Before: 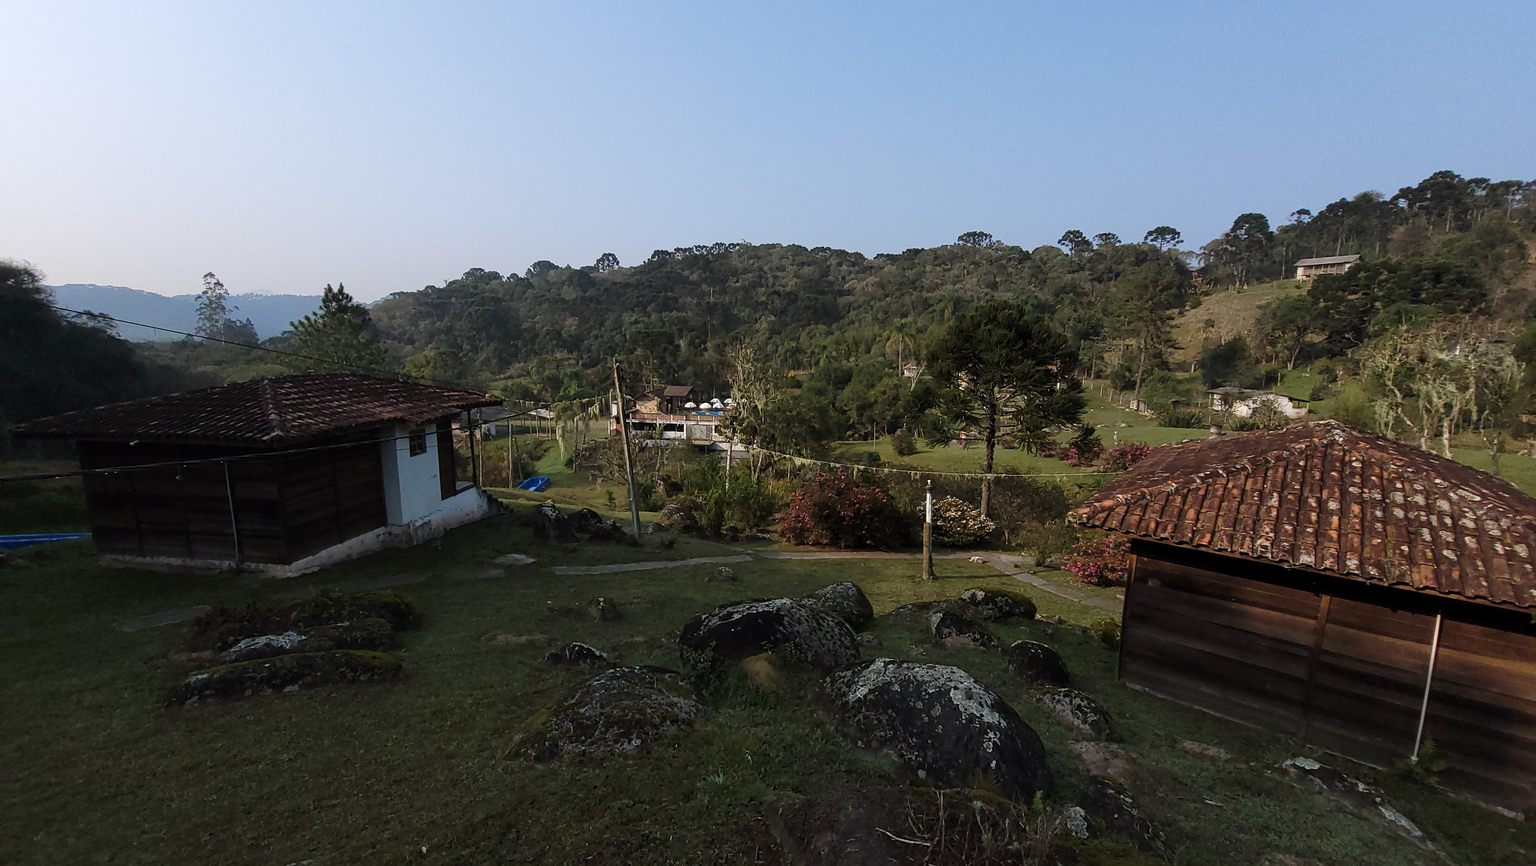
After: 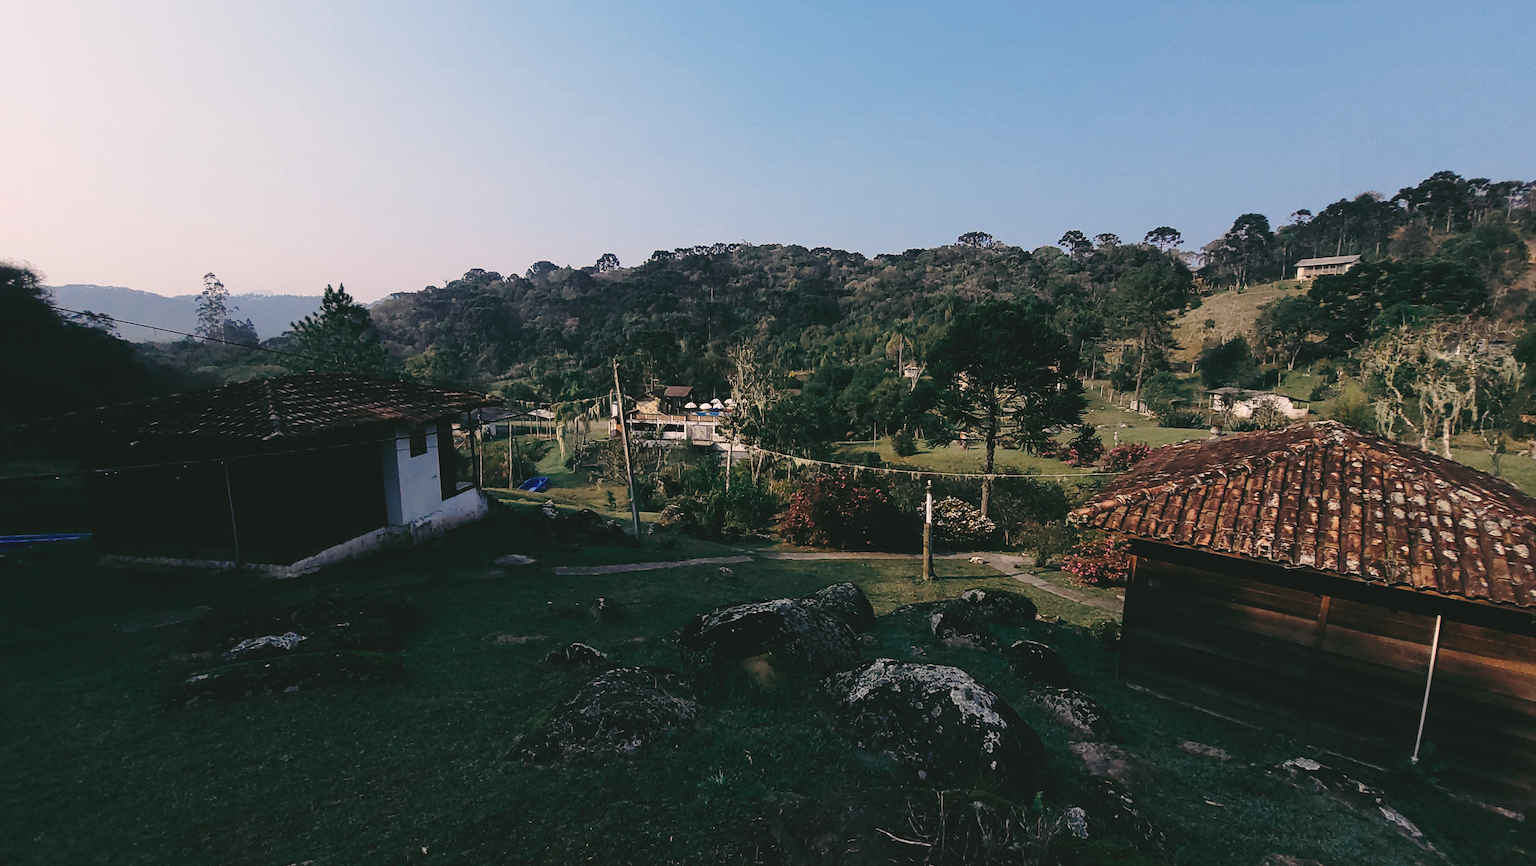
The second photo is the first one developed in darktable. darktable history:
tone curve: curves: ch0 [(0, 0) (0.003, 0.085) (0.011, 0.086) (0.025, 0.086) (0.044, 0.088) (0.069, 0.093) (0.1, 0.102) (0.136, 0.12) (0.177, 0.157) (0.224, 0.203) (0.277, 0.277) (0.335, 0.36) (0.399, 0.463) (0.468, 0.559) (0.543, 0.626) (0.623, 0.703) (0.709, 0.789) (0.801, 0.869) (0.898, 0.927) (1, 1)], preserve colors none
color look up table: target L [91.11, 90.48, 80.86, 71.19, 60.92, 62.44, 45.01, 39.42, 39.72, 14.58, 200.92, 94.66, 84.16, 74.92, 67.38, 67.15, 66.15, 56.29, 52.43, 53.39, 42.75, 38.42, 26.92, 22.68, 5.897, 89.18, 83.11, 82.94, 69.39, 64.73, 81.4, 51.37, 67.89, 49.71, 49.78, 41.39, 40.87, 19.95, 20.66, 19.06, 18.93, 78.71, 63.36, 64.67, 63.23, 58.69, 42.68, 37.73, 37.39], target a [-4.358, -13.51, -32.29, -5.76, -7.841, 2.915, -21.64, -12.53, -9.959, -27.43, 0, 17.54, 11.63, 28.01, 10.81, 32.43, 9.186, 46.81, 25.43, 59.3, 36.69, 5.895, 19.17, 32.29, -19.27, 25.7, 24.81, 27.56, 43.19, 20.42, 30.74, 33.65, 41.73, 53.12, 47.67, 30.93, 56.7, 8.064, -2.767, 22.07, 30.29, -16.84, -16.32, -33.9, -34.12, -4.411, -0.211, -12.94, 3.246], target b [27.56, 36.36, 15.64, 39.31, 17.32, 9.606, 14.49, 17.97, 4.41, -0.086, -0.001, 11.73, 33.86, 19.13, 54.62, 54.94, 30.48, 25.47, 14.04, 43.62, 35.81, 1.63, 26.47, 2.345, 9.23, 3.061, 11.26, 4.85, 0.499, -0.561, -3.885, -34.37, -18.26, 3.607, -19.75, -3.979, -43.17, -28.77, -3.91, -20.17, -35.87, 5.888, -33.89, -4.239, -28.23, -10.24, -53.46, -7.988, -24.18], num patches 49
